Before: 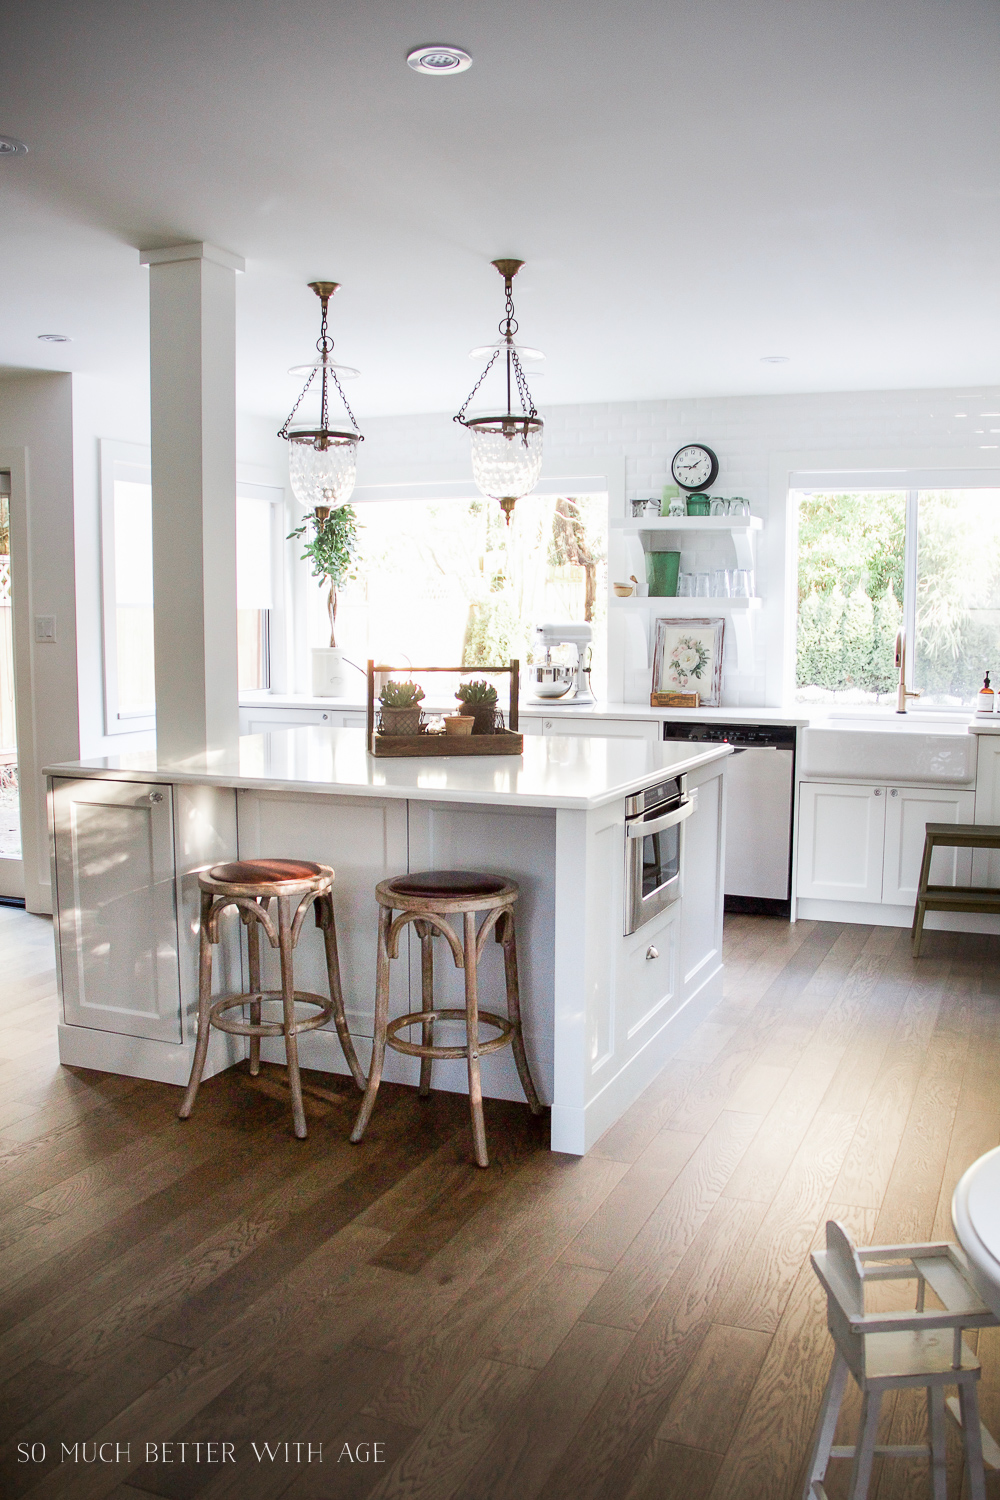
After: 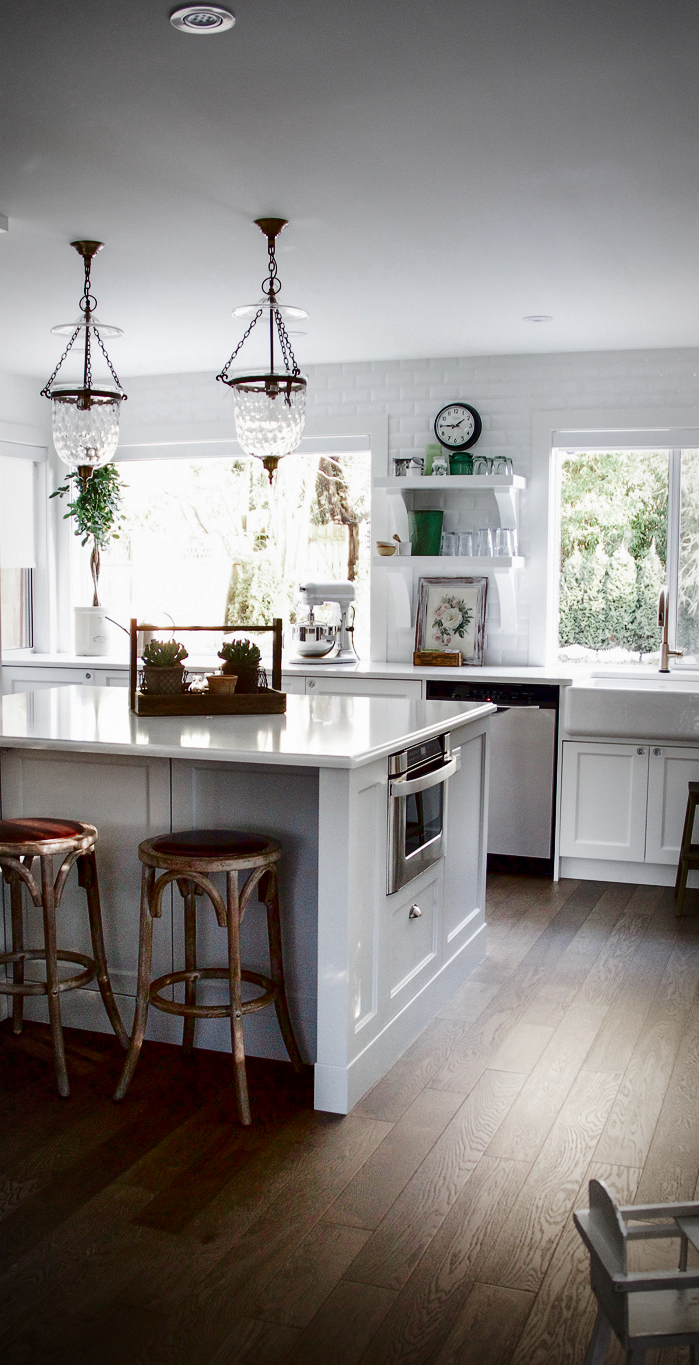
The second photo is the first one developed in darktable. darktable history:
contrast brightness saturation: brightness -0.538
vignetting: brightness -0.271, automatic ratio true, unbound false
crop and rotate: left 23.712%, top 2.74%, right 6.359%, bottom 6.243%
